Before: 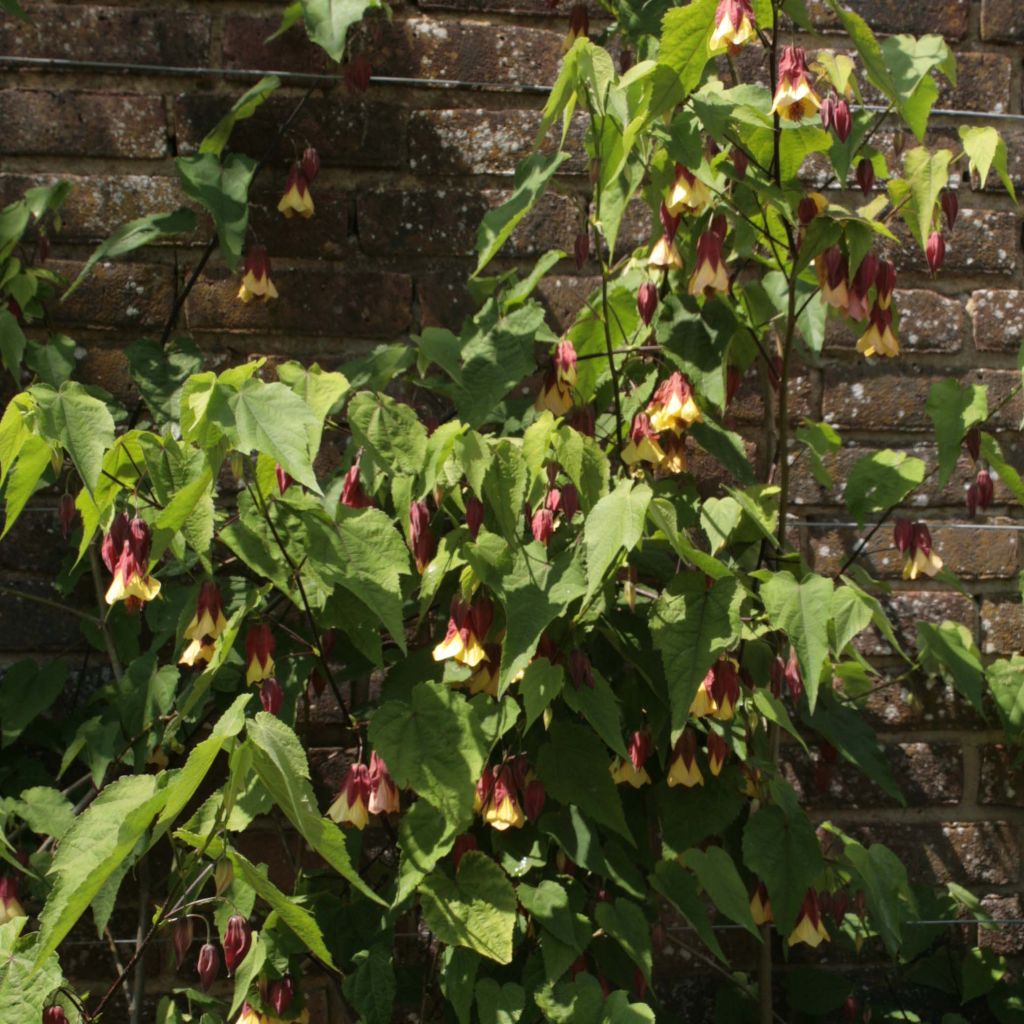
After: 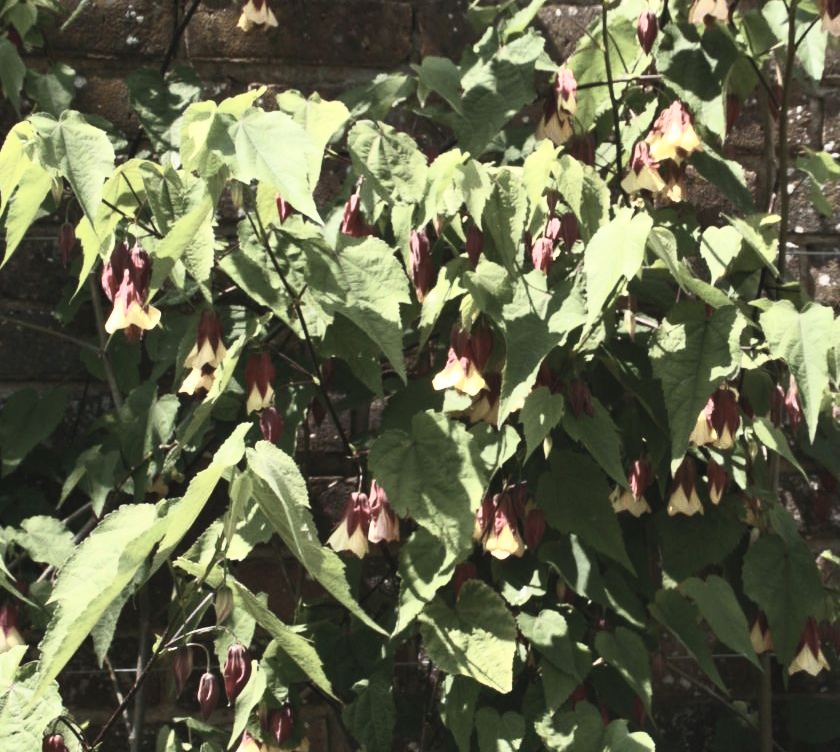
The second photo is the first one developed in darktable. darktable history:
crop: top 26.531%, right 17.959%
contrast brightness saturation: contrast 0.57, brightness 0.57, saturation -0.34
